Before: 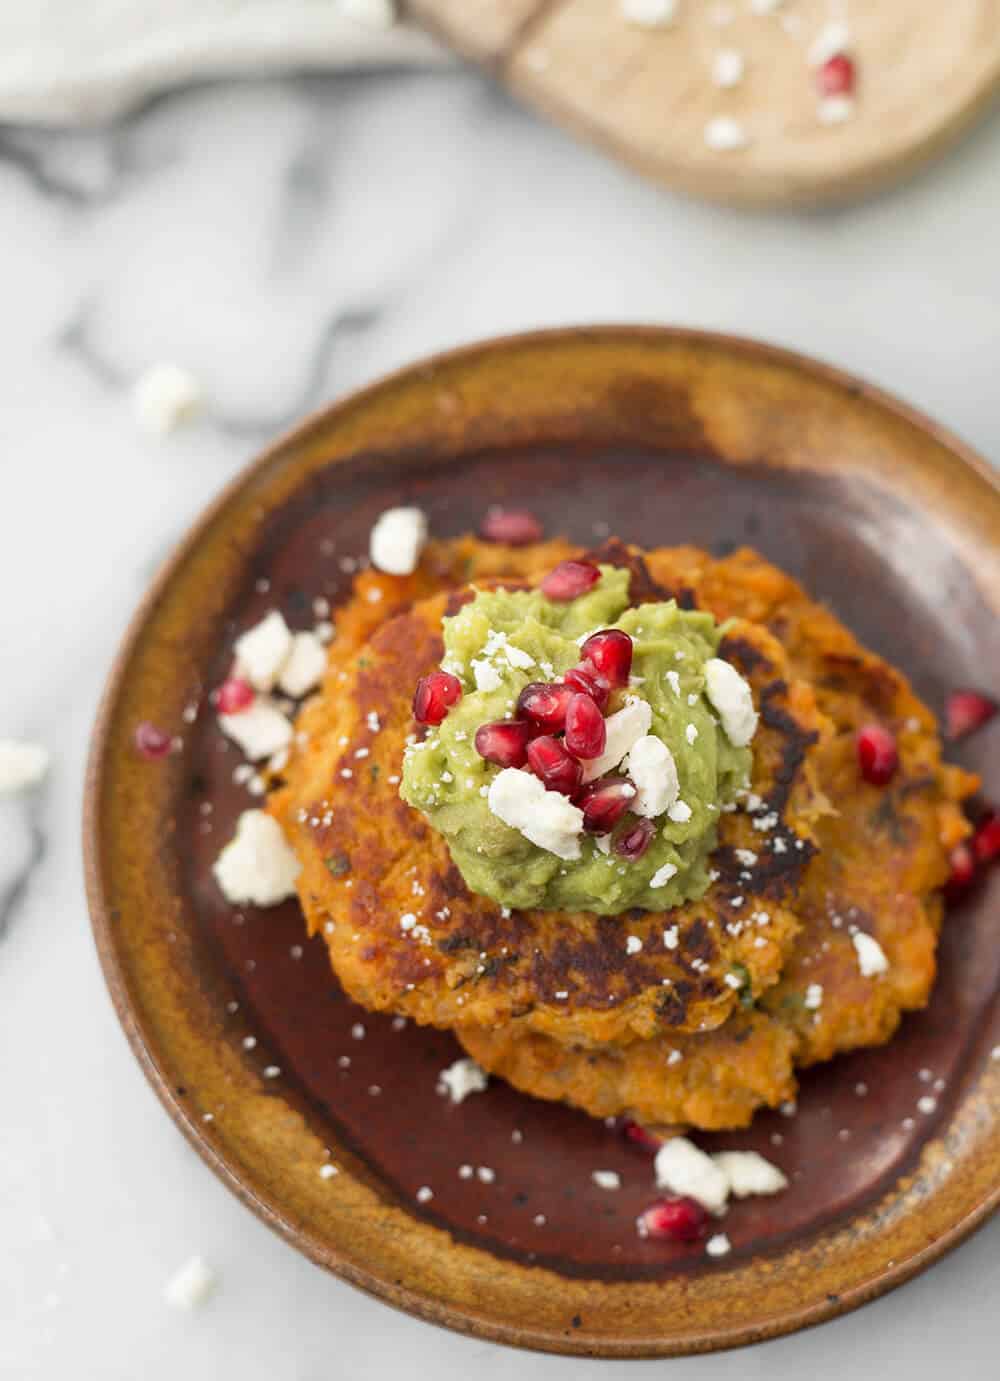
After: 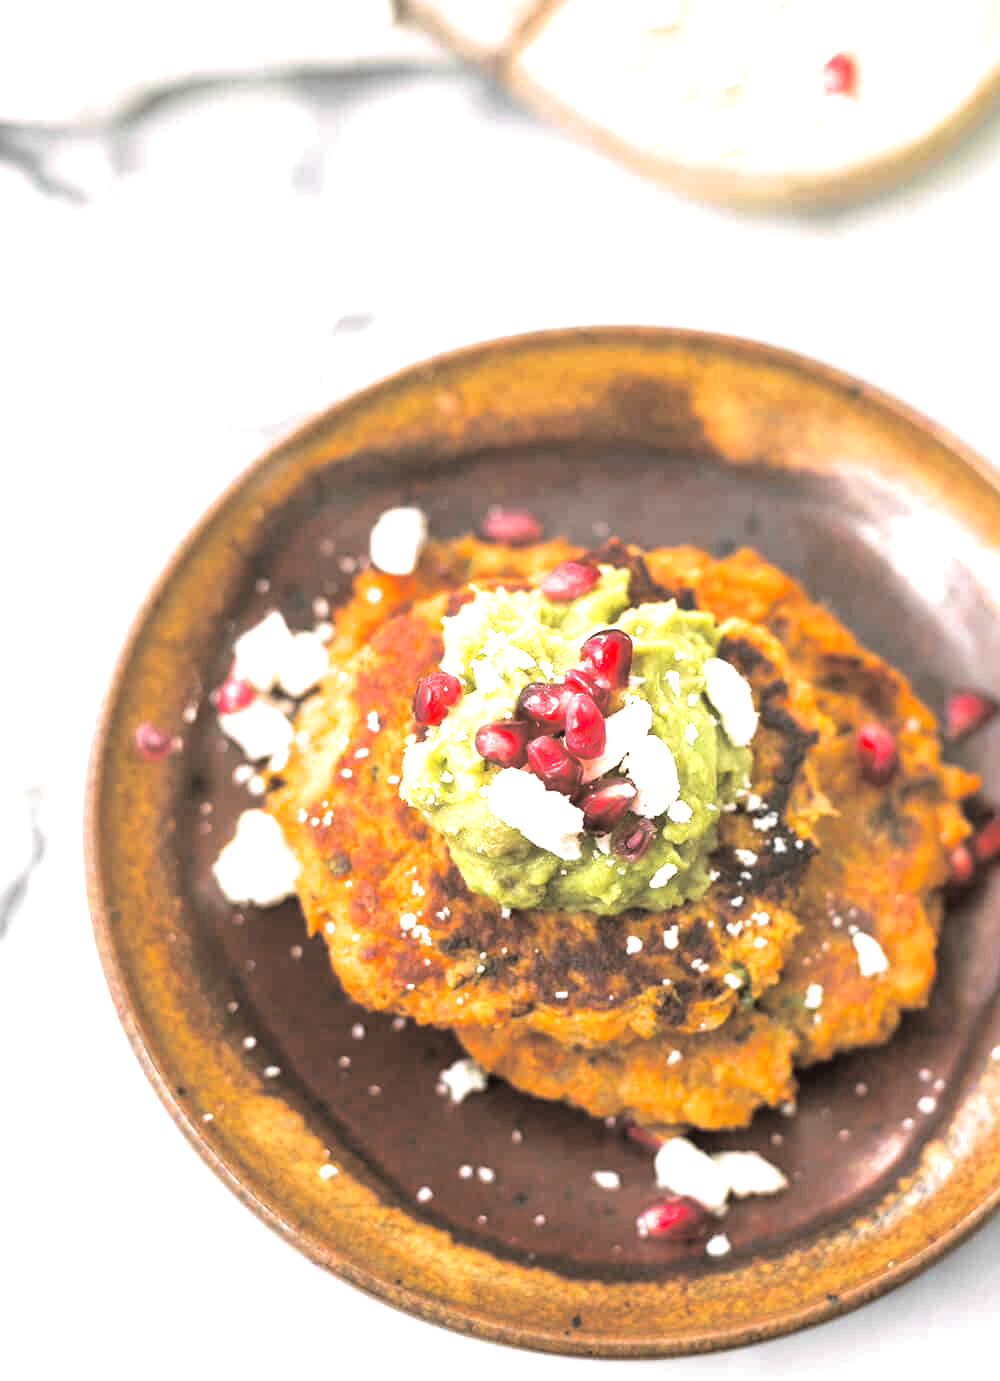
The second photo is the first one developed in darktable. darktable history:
split-toning: shadows › hue 46.8°, shadows › saturation 0.17, highlights › hue 316.8°, highlights › saturation 0.27, balance -51.82
exposure: black level correction 0, exposure 1.1 EV, compensate exposure bias true, compensate highlight preservation false
